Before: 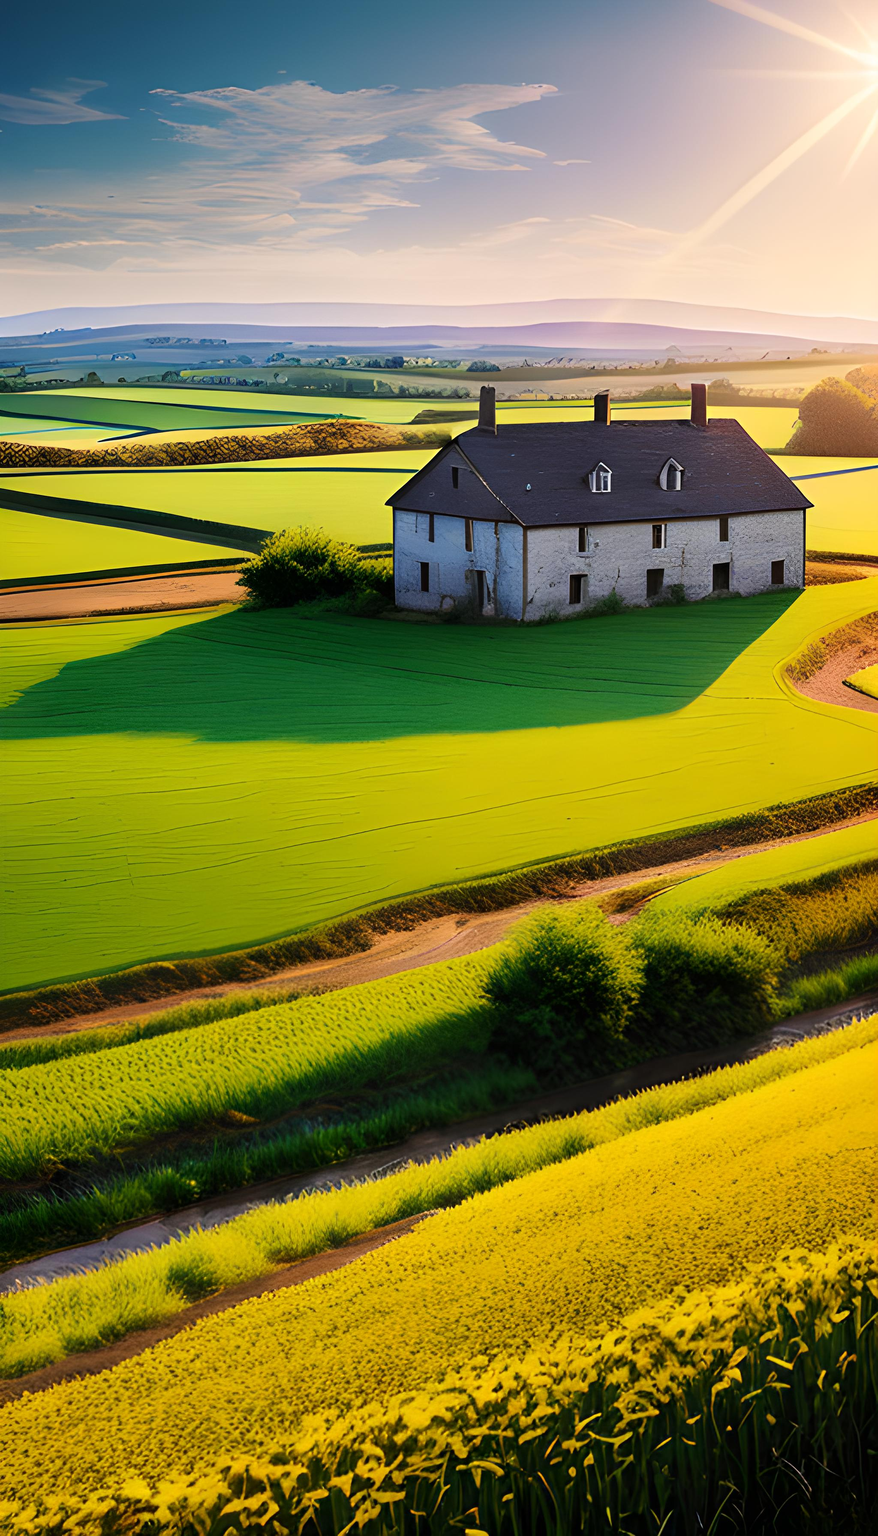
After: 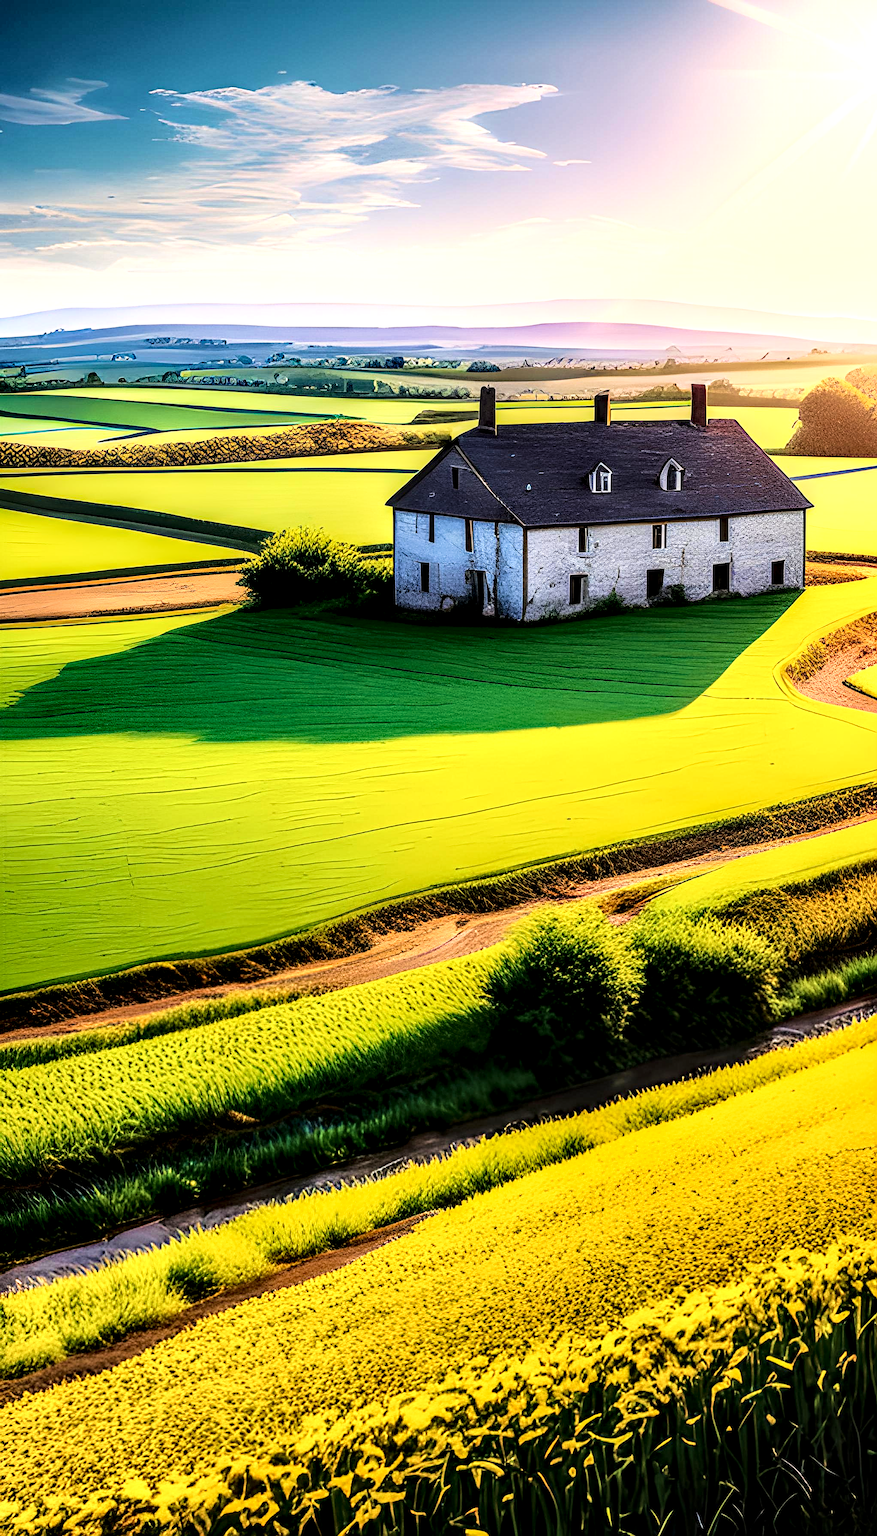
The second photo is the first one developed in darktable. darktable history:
velvia: on, module defaults
local contrast: highlights 21%, detail 195%
sharpen: on, module defaults
base curve: curves: ch0 [(0, 0) (0.028, 0.03) (0.121, 0.232) (0.46, 0.748) (0.859, 0.968) (1, 1)]
